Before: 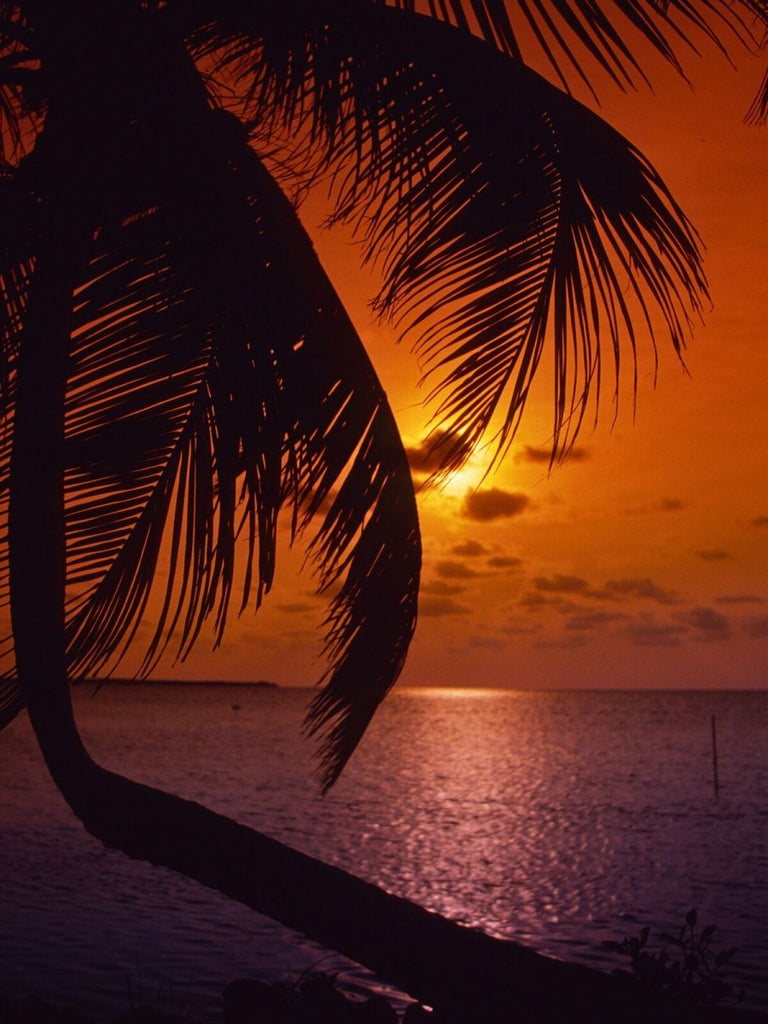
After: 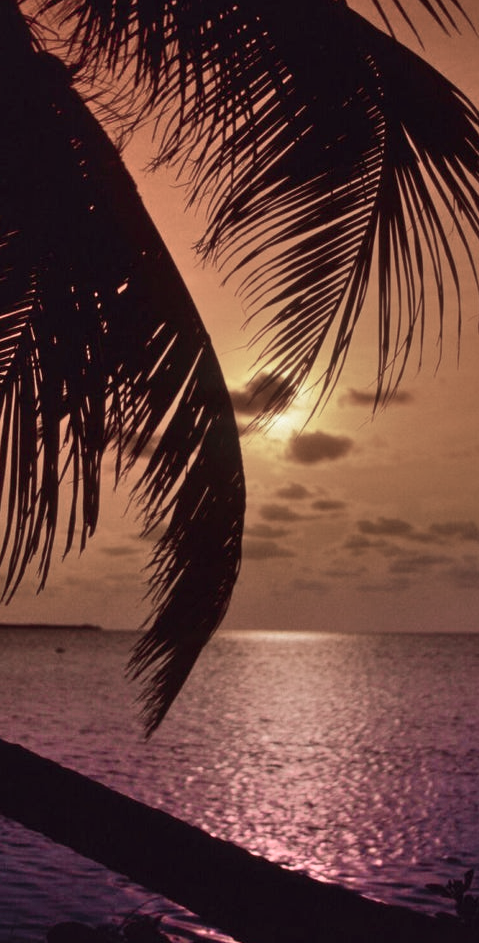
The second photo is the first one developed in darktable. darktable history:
shadows and highlights: shadows color adjustment 97.66%, soften with gaussian
crop and rotate: left 22.918%, top 5.629%, right 14.711%, bottom 2.247%
color zones: curves: ch0 [(0, 0.6) (0.129, 0.508) (0.193, 0.483) (0.429, 0.5) (0.571, 0.5) (0.714, 0.5) (0.857, 0.5) (1, 0.6)]; ch1 [(0, 0.481) (0.112, 0.245) (0.213, 0.223) (0.429, 0.233) (0.571, 0.231) (0.683, 0.242) (0.857, 0.296) (1, 0.481)]
